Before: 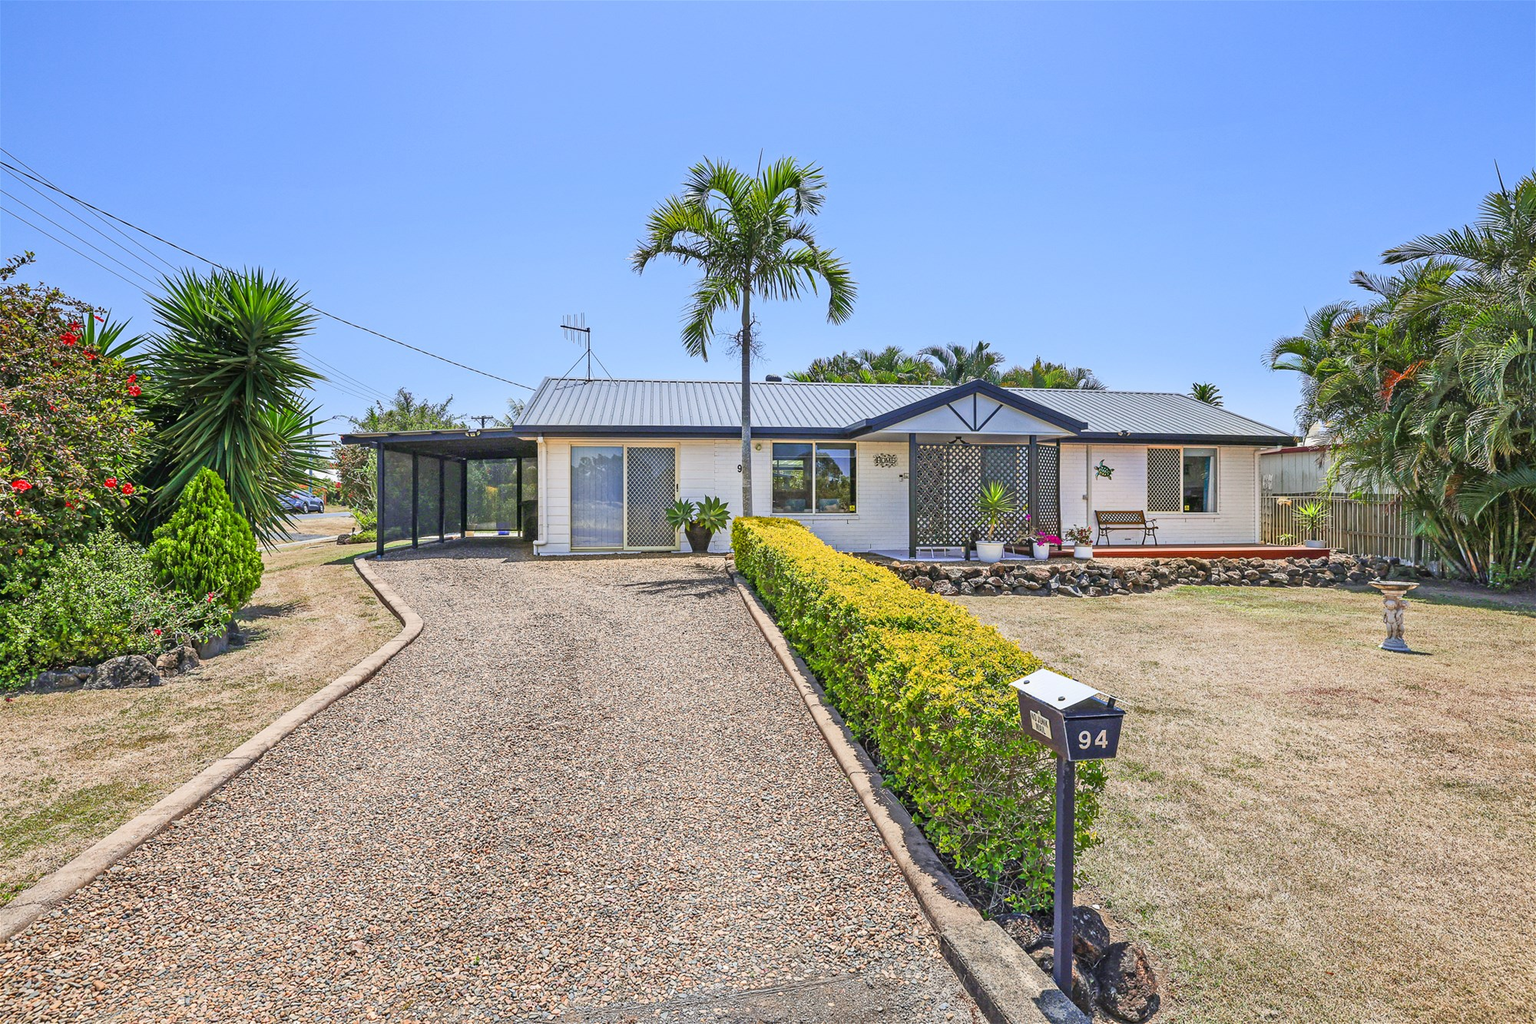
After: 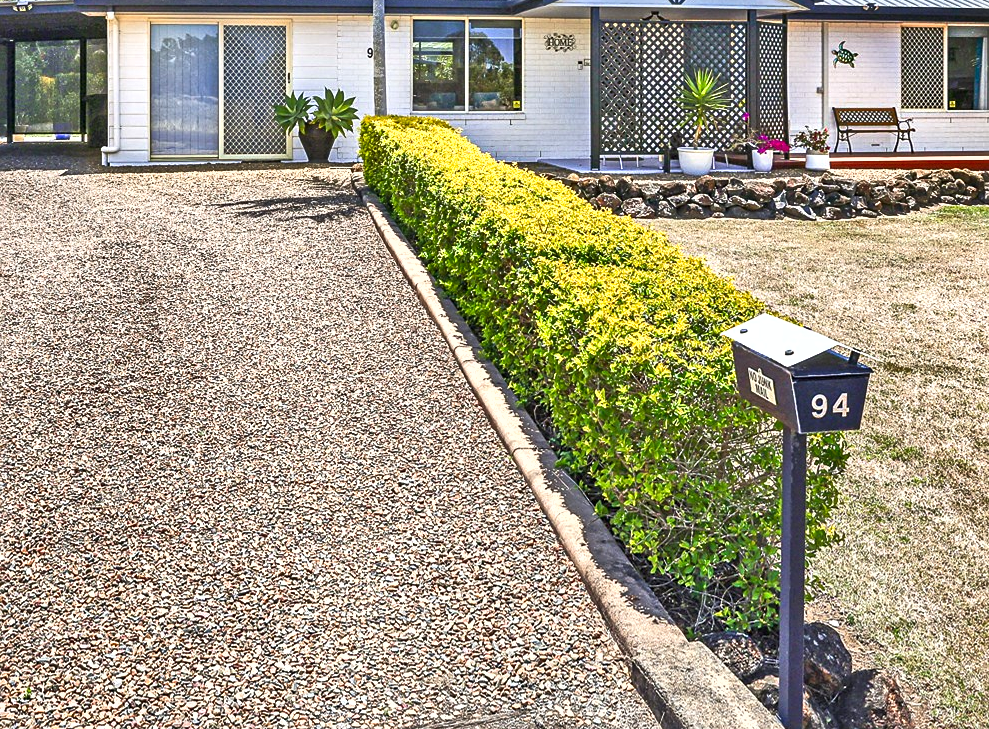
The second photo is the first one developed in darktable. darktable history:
crop: left 29.672%, top 41.786%, right 20.851%, bottom 3.487%
shadows and highlights: radius 108.52, shadows 44.07, highlights -67.8, low approximation 0.01, soften with gaussian
exposure: black level correction 0, exposure 0.6 EV, compensate exposure bias true, compensate highlight preservation false
tone equalizer: on, module defaults
local contrast: mode bilateral grid, contrast 100, coarseness 100, detail 108%, midtone range 0.2
sharpen: amount 0.2
base curve: curves: ch0 [(0, 0) (0.303, 0.277) (1, 1)]
